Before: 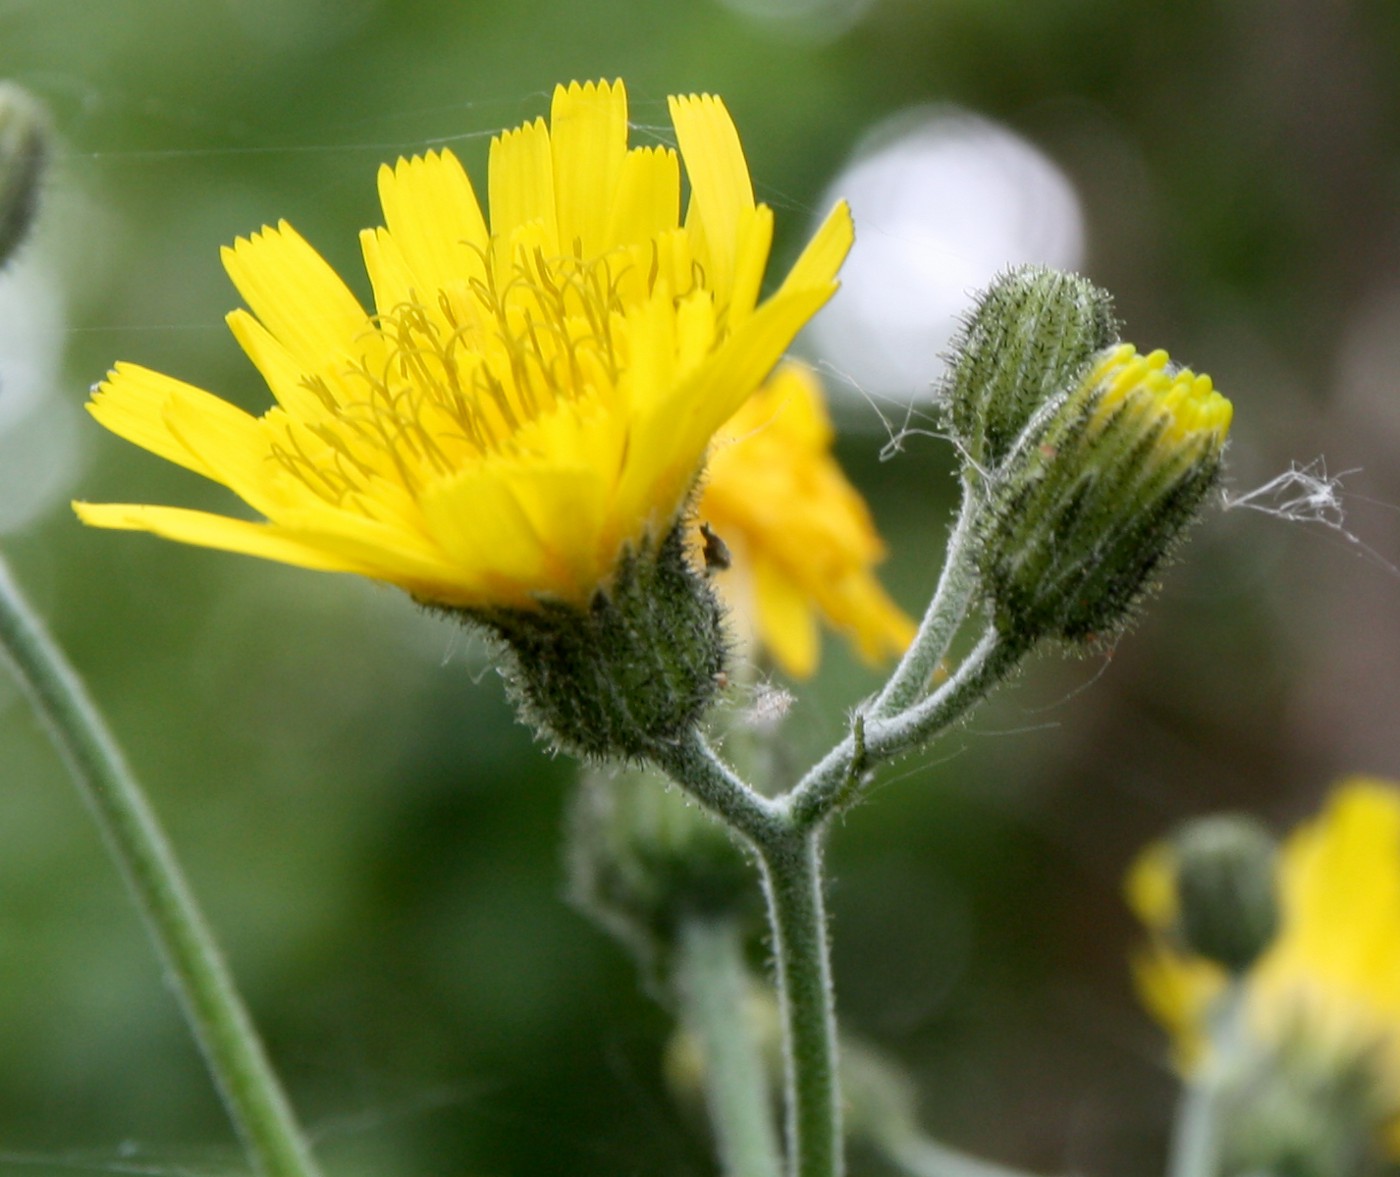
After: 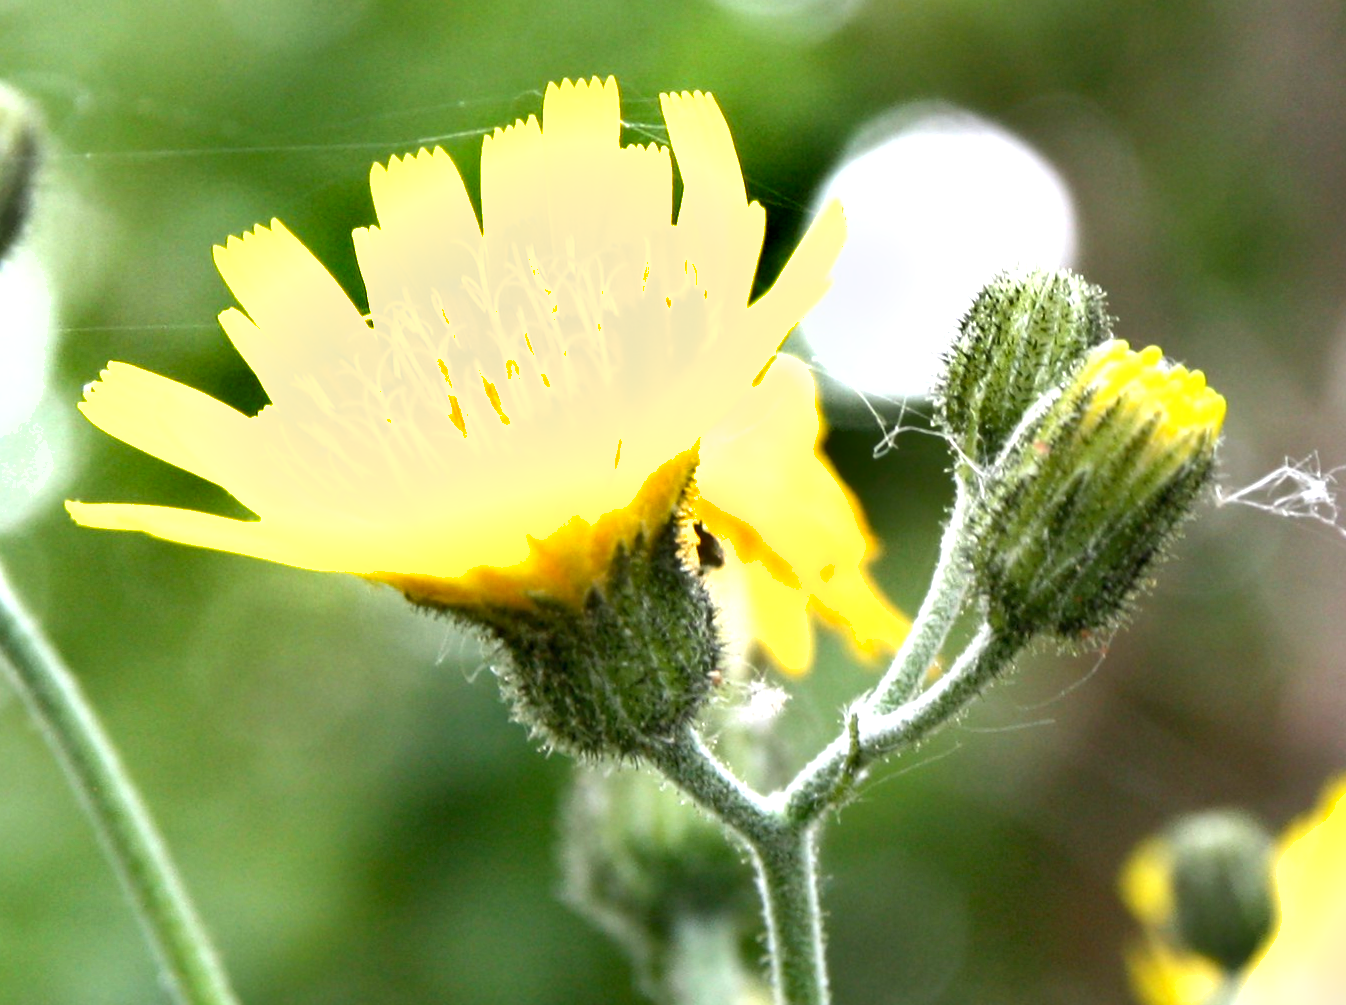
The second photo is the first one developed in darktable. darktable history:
exposure: black level correction 0, exposure 1 EV, compensate exposure bias true, compensate highlight preservation false
crop and rotate: angle 0.2°, left 0.275%, right 3.127%, bottom 14.18%
shadows and highlights: soften with gaussian
